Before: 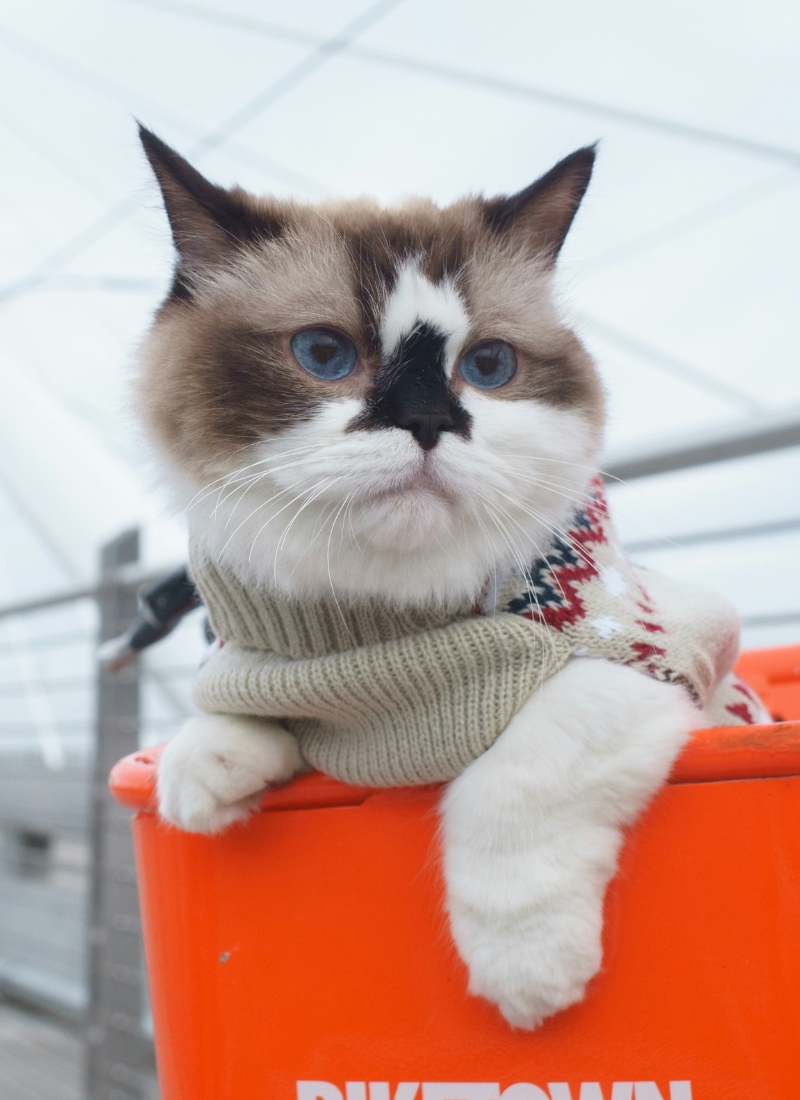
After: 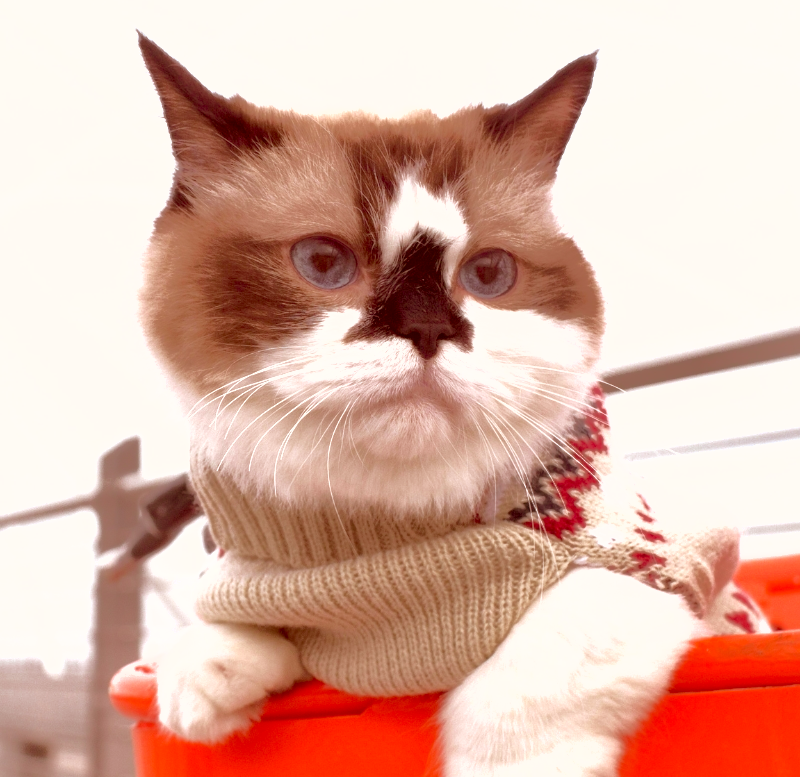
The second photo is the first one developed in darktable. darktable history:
exposure: black level correction 0.012, exposure 0.7 EV, compensate exposure bias true, compensate highlight preservation false
color correction: highlights a* 9.03, highlights b* 8.71, shadows a* 40, shadows b* 40, saturation 0.8
crop and rotate: top 8.293%, bottom 20.996%
shadows and highlights: shadows 40, highlights -60
